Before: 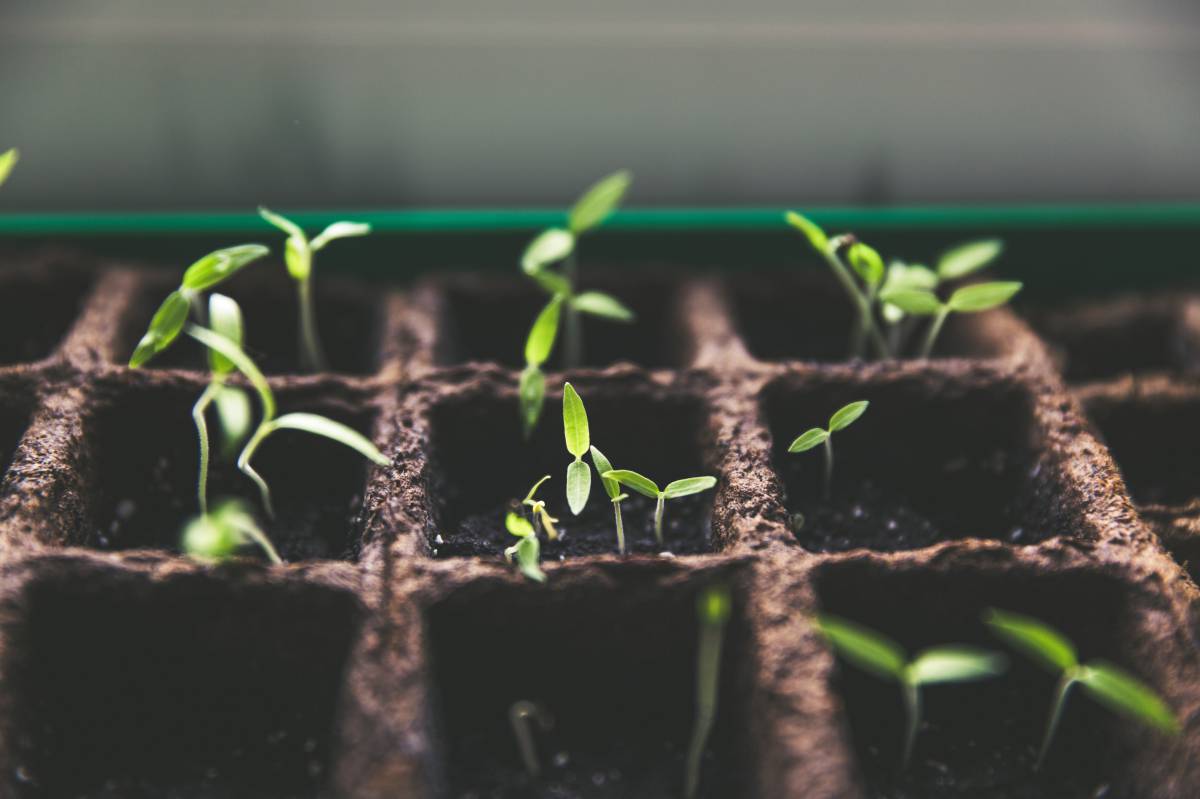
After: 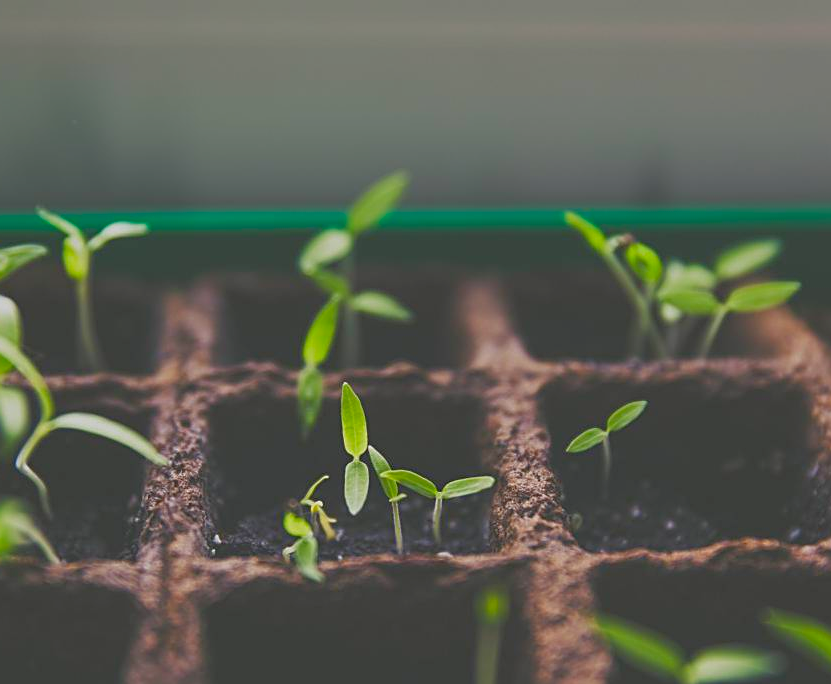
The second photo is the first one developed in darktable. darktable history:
tone equalizer: -8 EV 0.259 EV, -7 EV 0.453 EV, -6 EV 0.394 EV, -5 EV 0.225 EV, -3 EV -0.261 EV, -2 EV -0.402 EV, -1 EV -0.393 EV, +0 EV -0.26 EV, edges refinement/feathering 500, mask exposure compensation -1.57 EV, preserve details no
crop: left 18.553%, right 12.18%, bottom 14.358%
sharpen: on, module defaults
contrast brightness saturation: contrast -0.208, saturation 0.186
